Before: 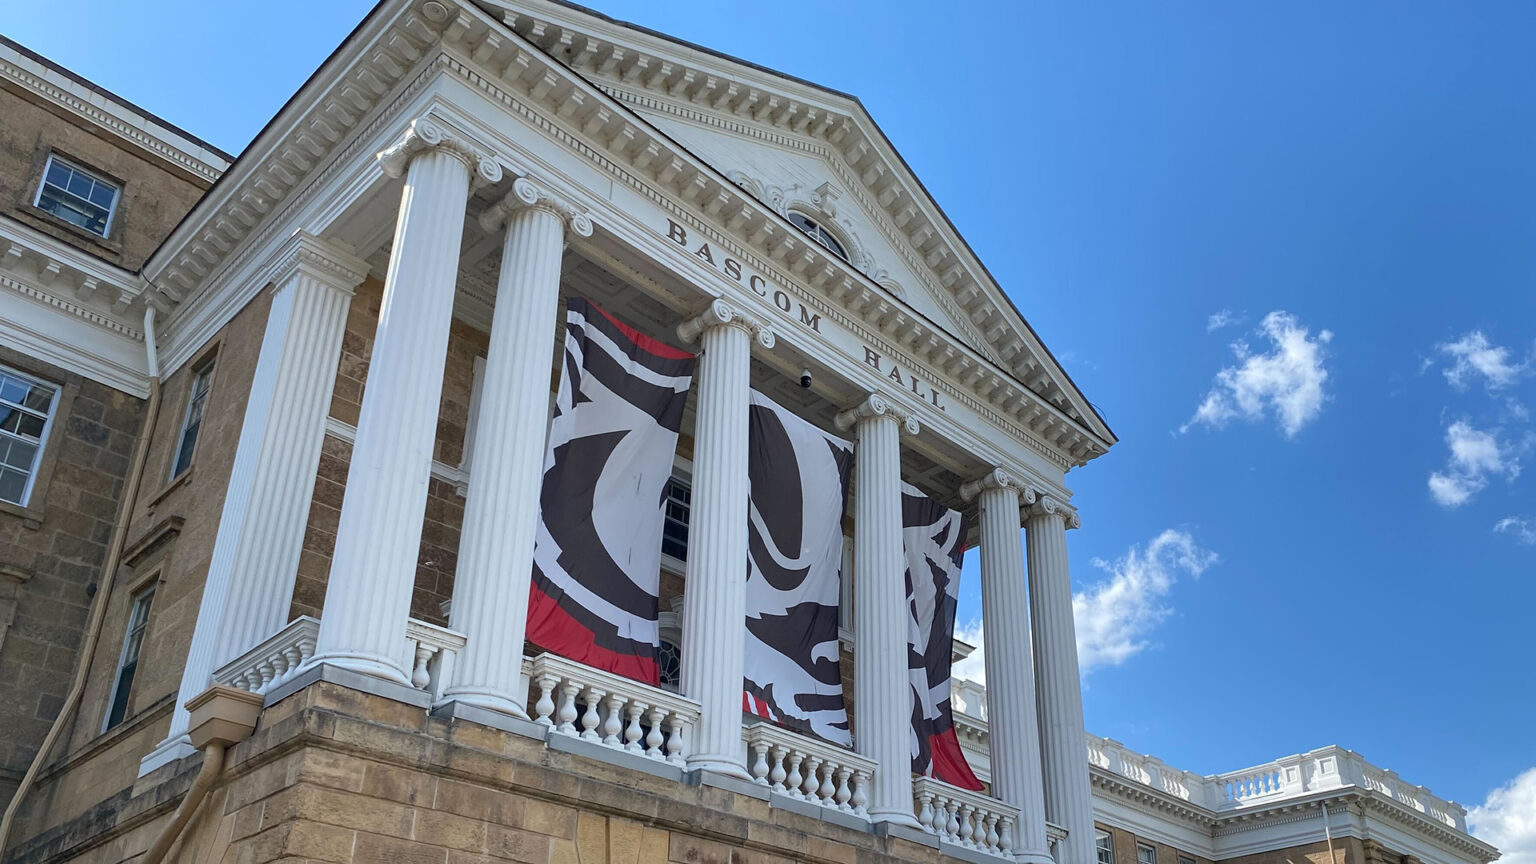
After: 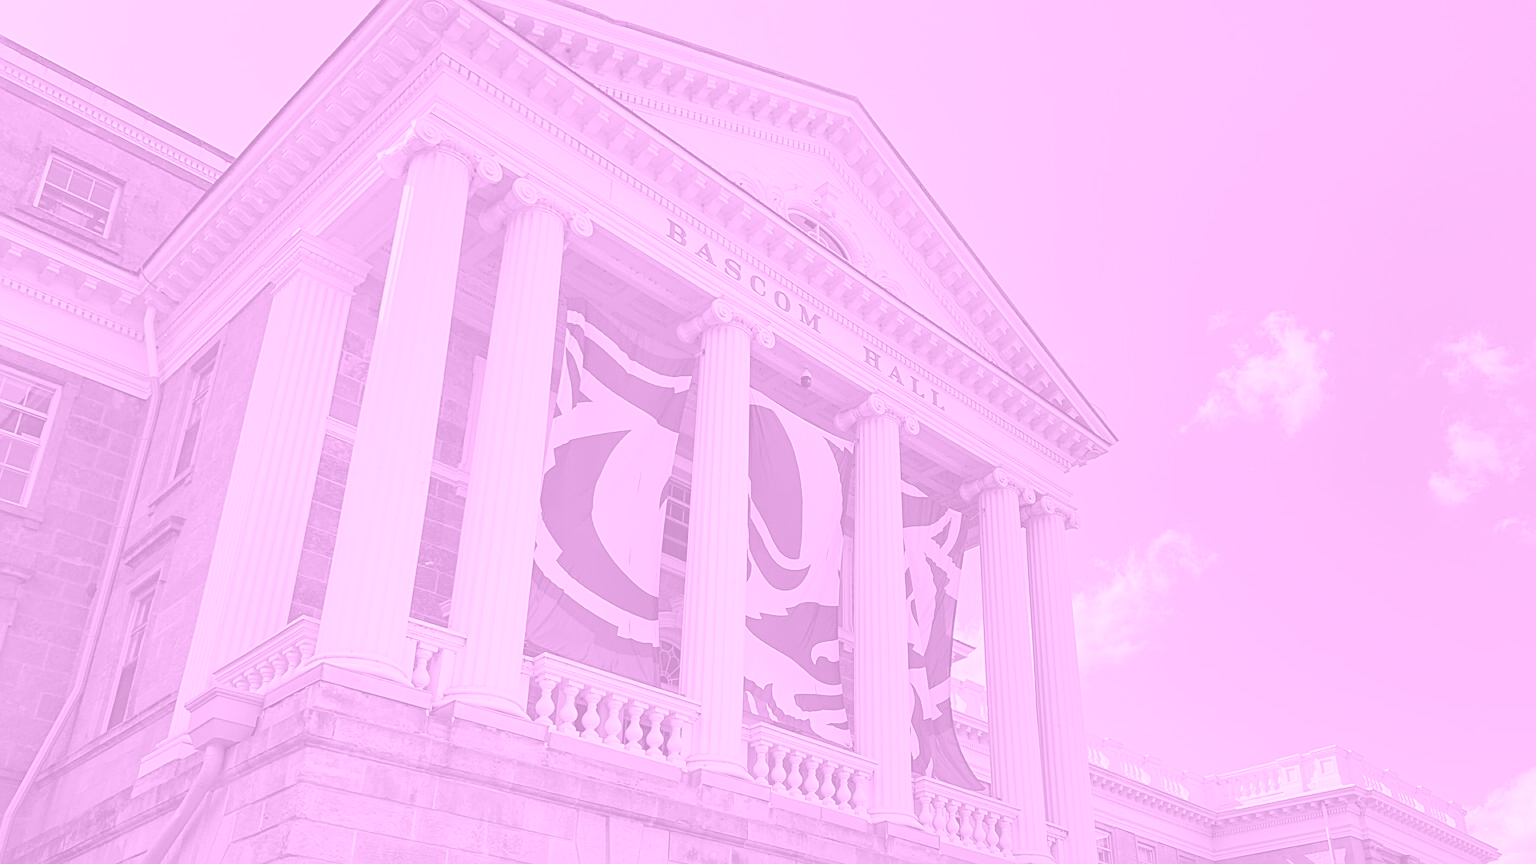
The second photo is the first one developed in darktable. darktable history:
colorize: hue 331.2°, saturation 75%, source mix 30.28%, lightness 70.52%, version 1
sharpen: on, module defaults
